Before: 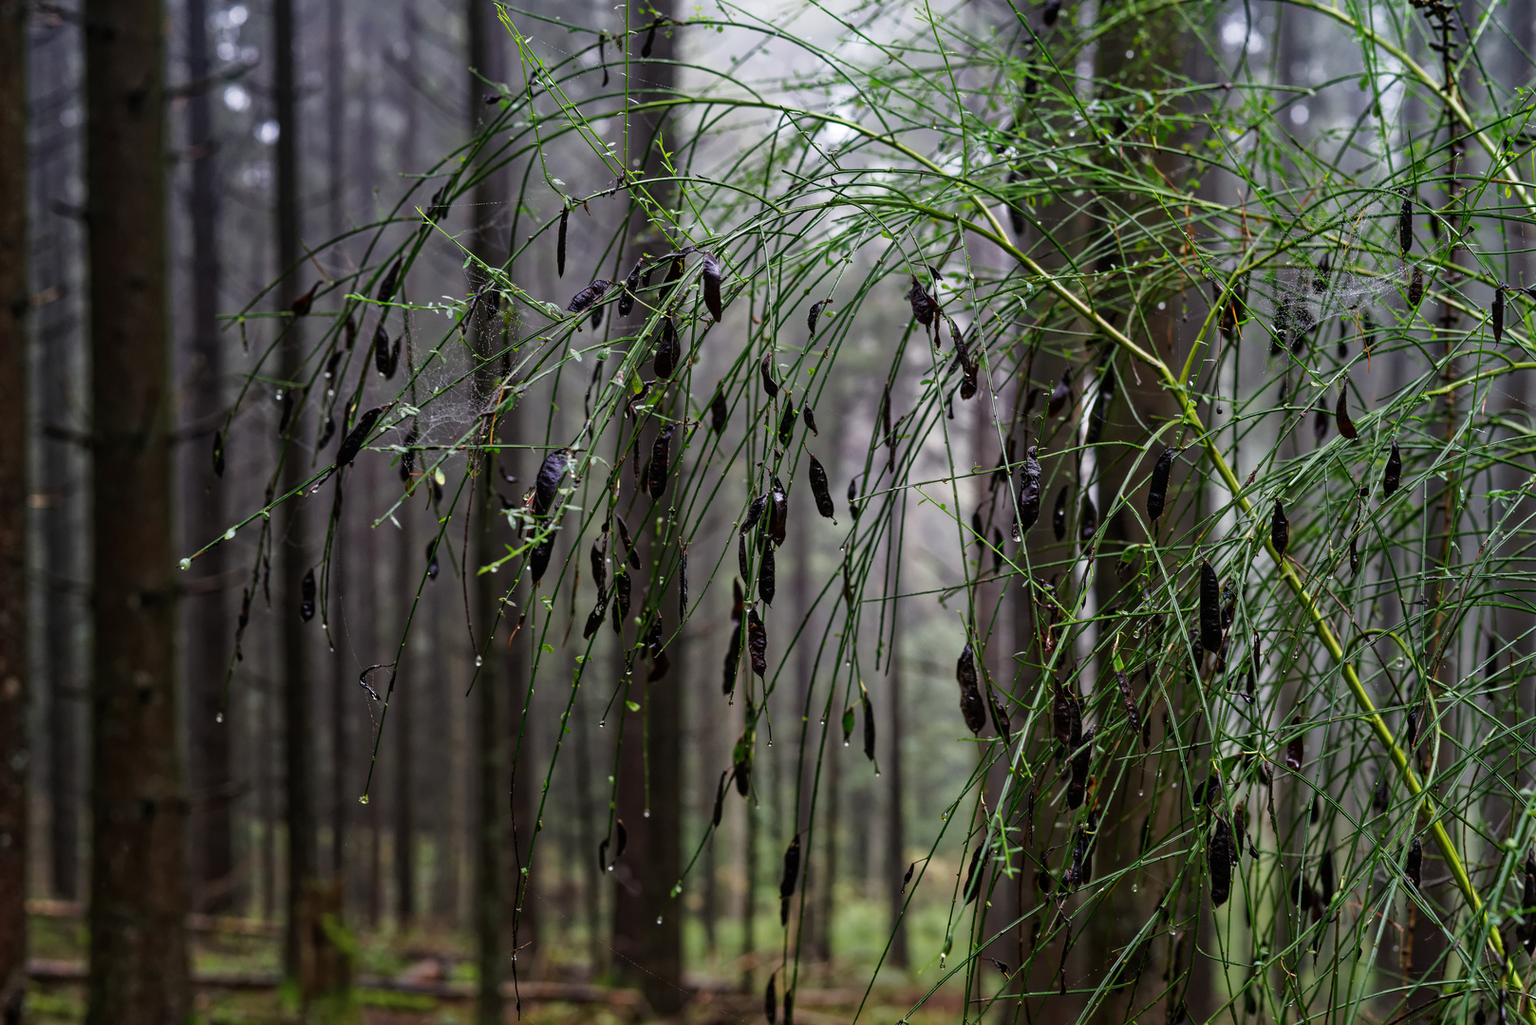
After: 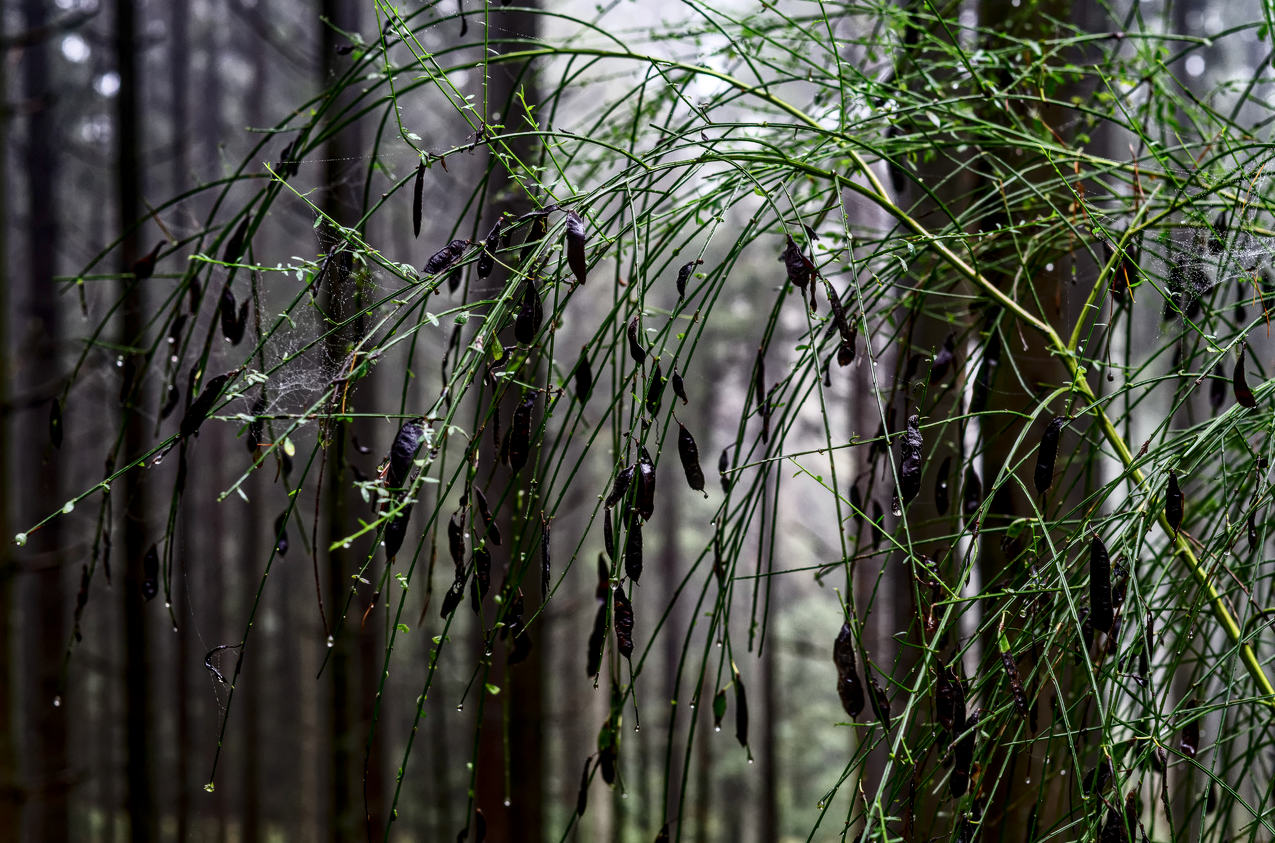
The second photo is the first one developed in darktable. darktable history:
crop and rotate: left 10.77%, top 5.1%, right 10.41%, bottom 16.76%
contrast brightness saturation: contrast 0.28
local contrast: on, module defaults
